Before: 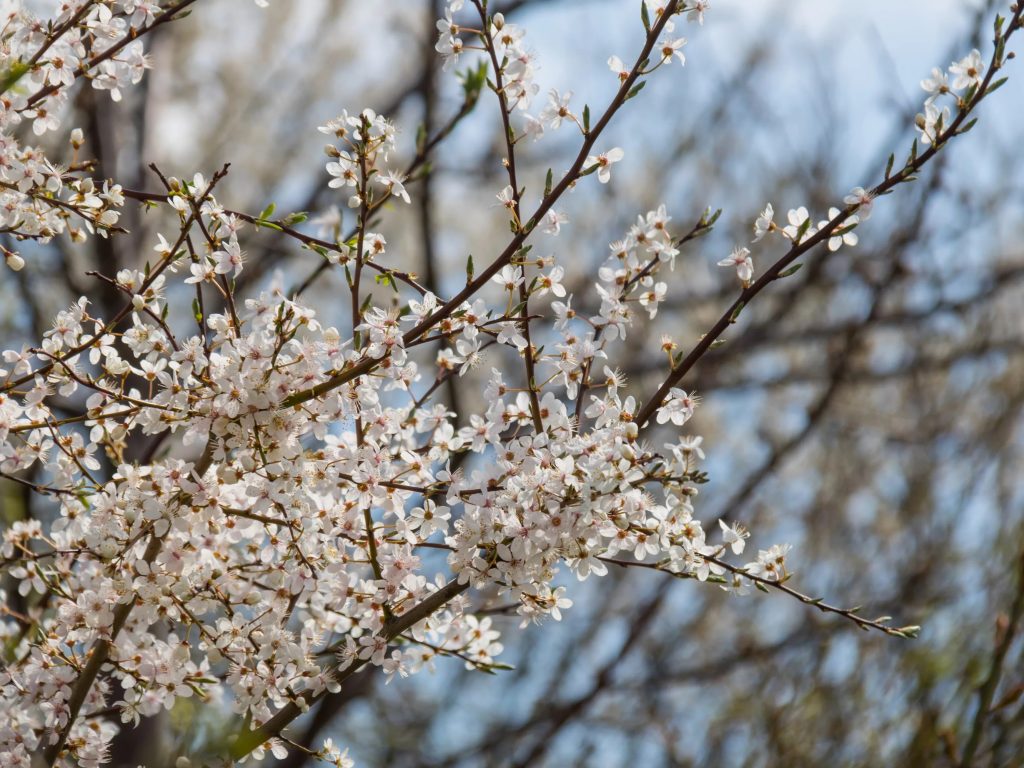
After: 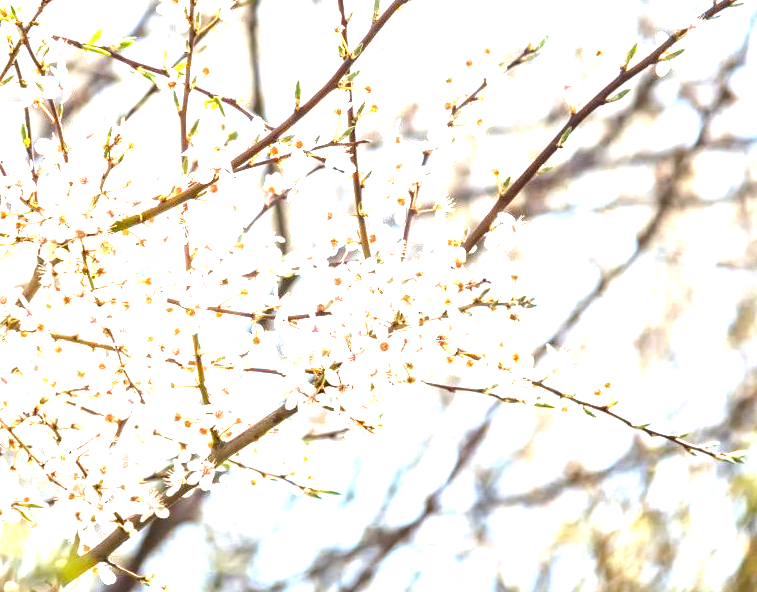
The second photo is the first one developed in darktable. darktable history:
crop: left 16.871%, top 22.857%, right 9.116%
exposure: exposure 3 EV, compensate highlight preservation false
